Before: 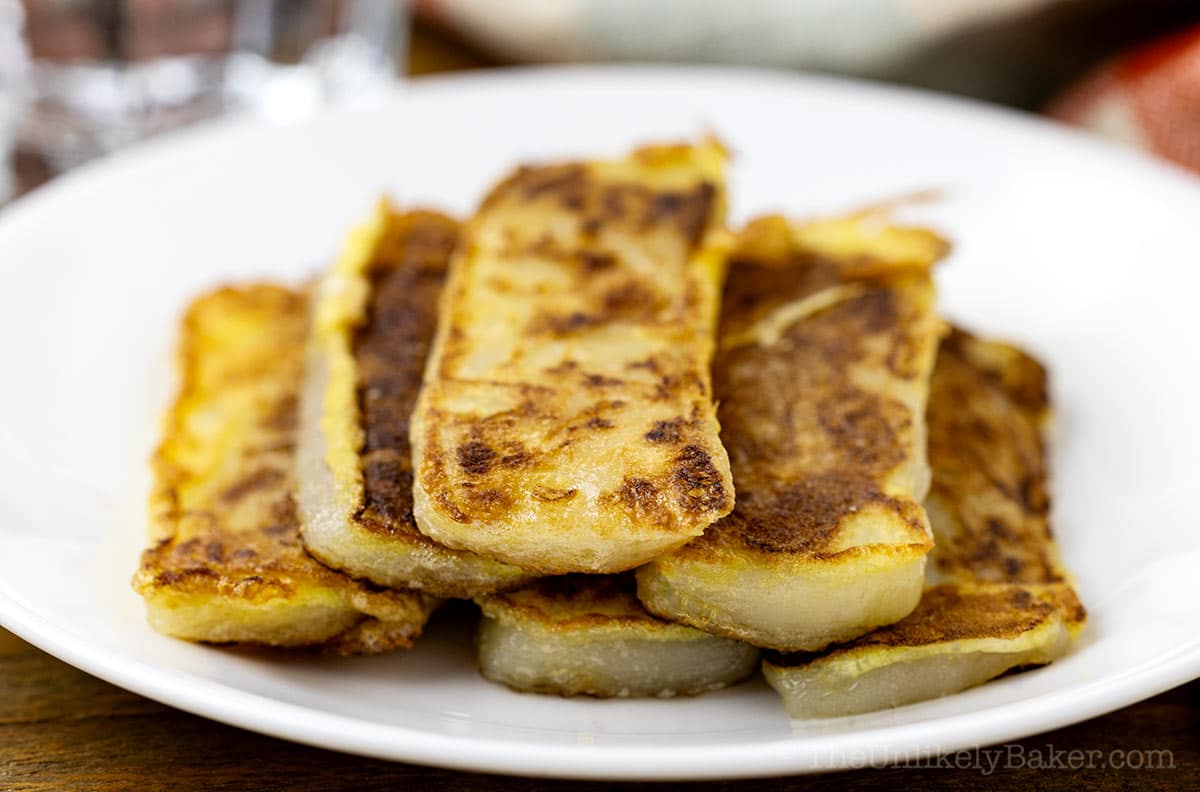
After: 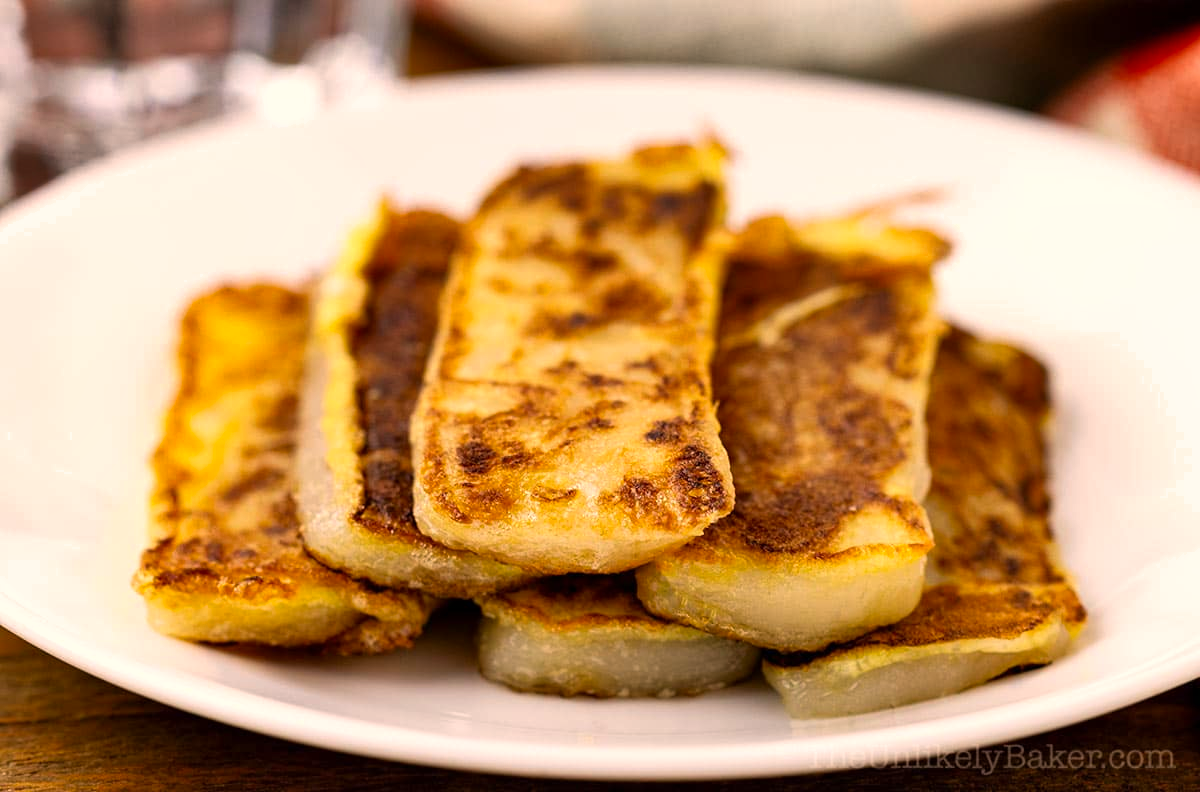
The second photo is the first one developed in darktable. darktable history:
exposure: compensate highlight preservation false
contrast brightness saturation: saturation 0.13
white balance: red 1.127, blue 0.943
shadows and highlights: shadows 32.83, highlights -47.7, soften with gaussian
